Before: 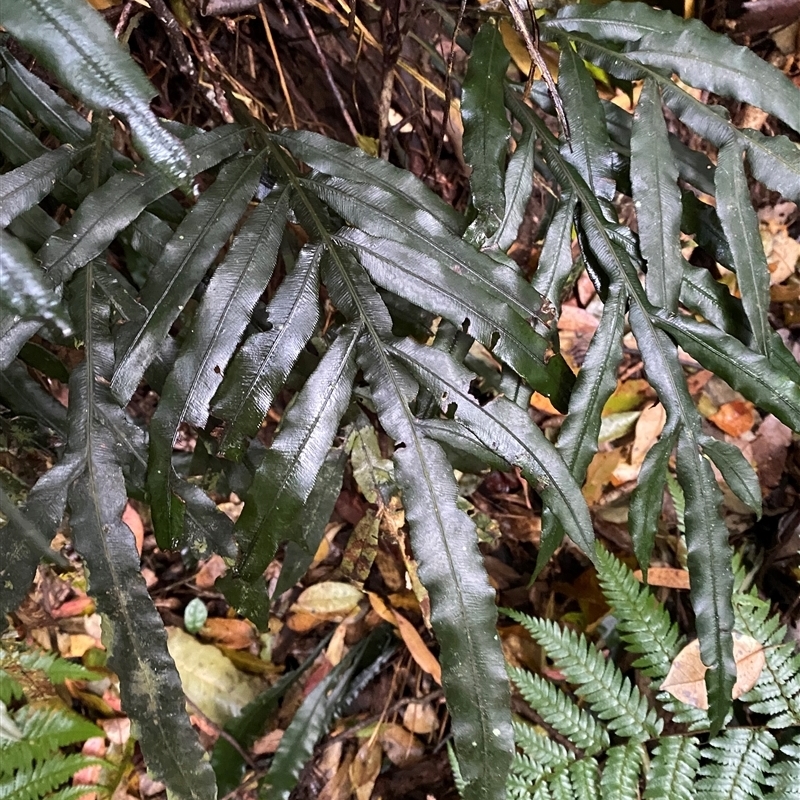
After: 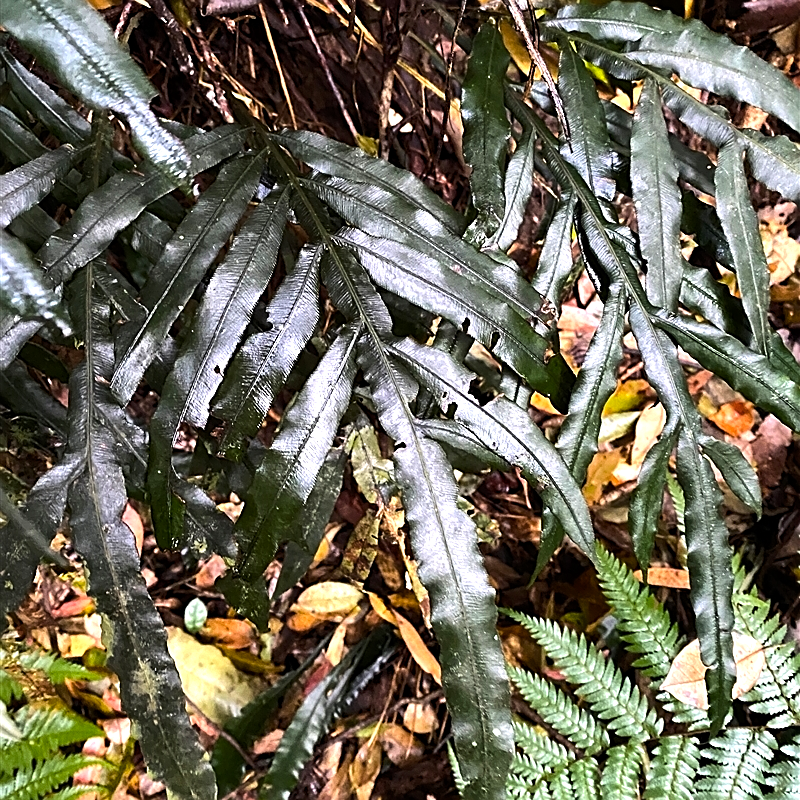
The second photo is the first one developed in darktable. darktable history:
tone equalizer: -8 EV -0.75 EV, -7 EV -0.7 EV, -6 EV -0.6 EV, -5 EV -0.4 EV, -3 EV 0.4 EV, -2 EV 0.6 EV, -1 EV 0.7 EV, +0 EV 0.75 EV, edges refinement/feathering 500, mask exposure compensation -1.57 EV, preserve details no
color balance rgb: perceptual saturation grading › global saturation 20%, global vibrance 20%
sharpen: on, module defaults
